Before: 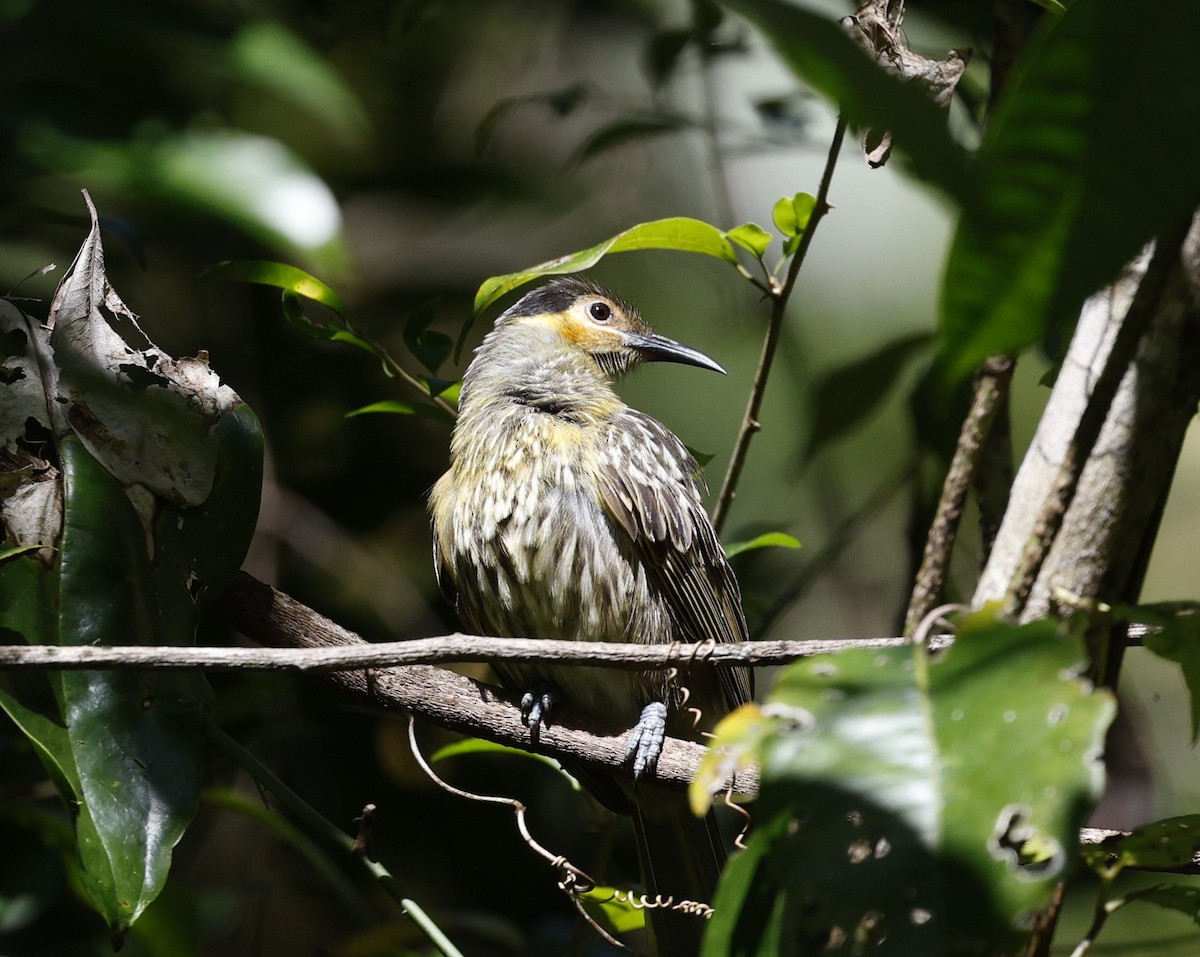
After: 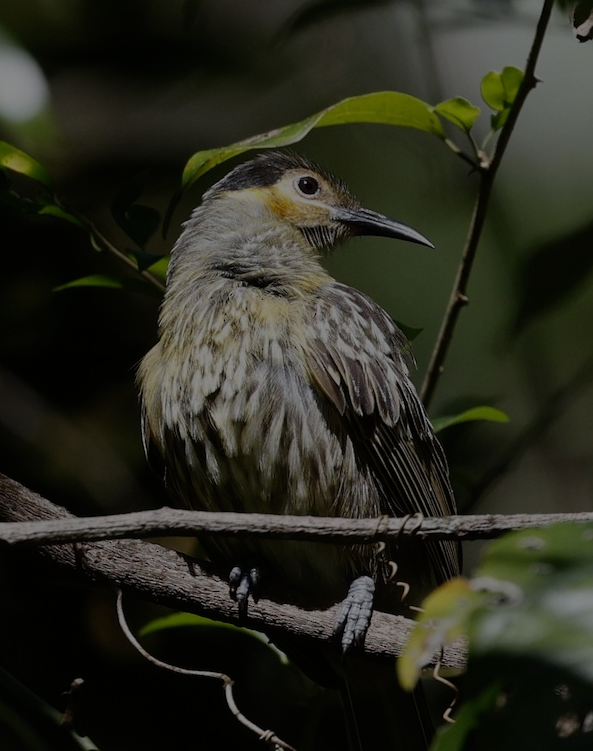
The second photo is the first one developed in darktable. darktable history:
exposure: exposure -2.002 EV, compensate highlight preservation false
crop and rotate: angle 0.02°, left 24.353%, top 13.219%, right 26.156%, bottom 8.224%
